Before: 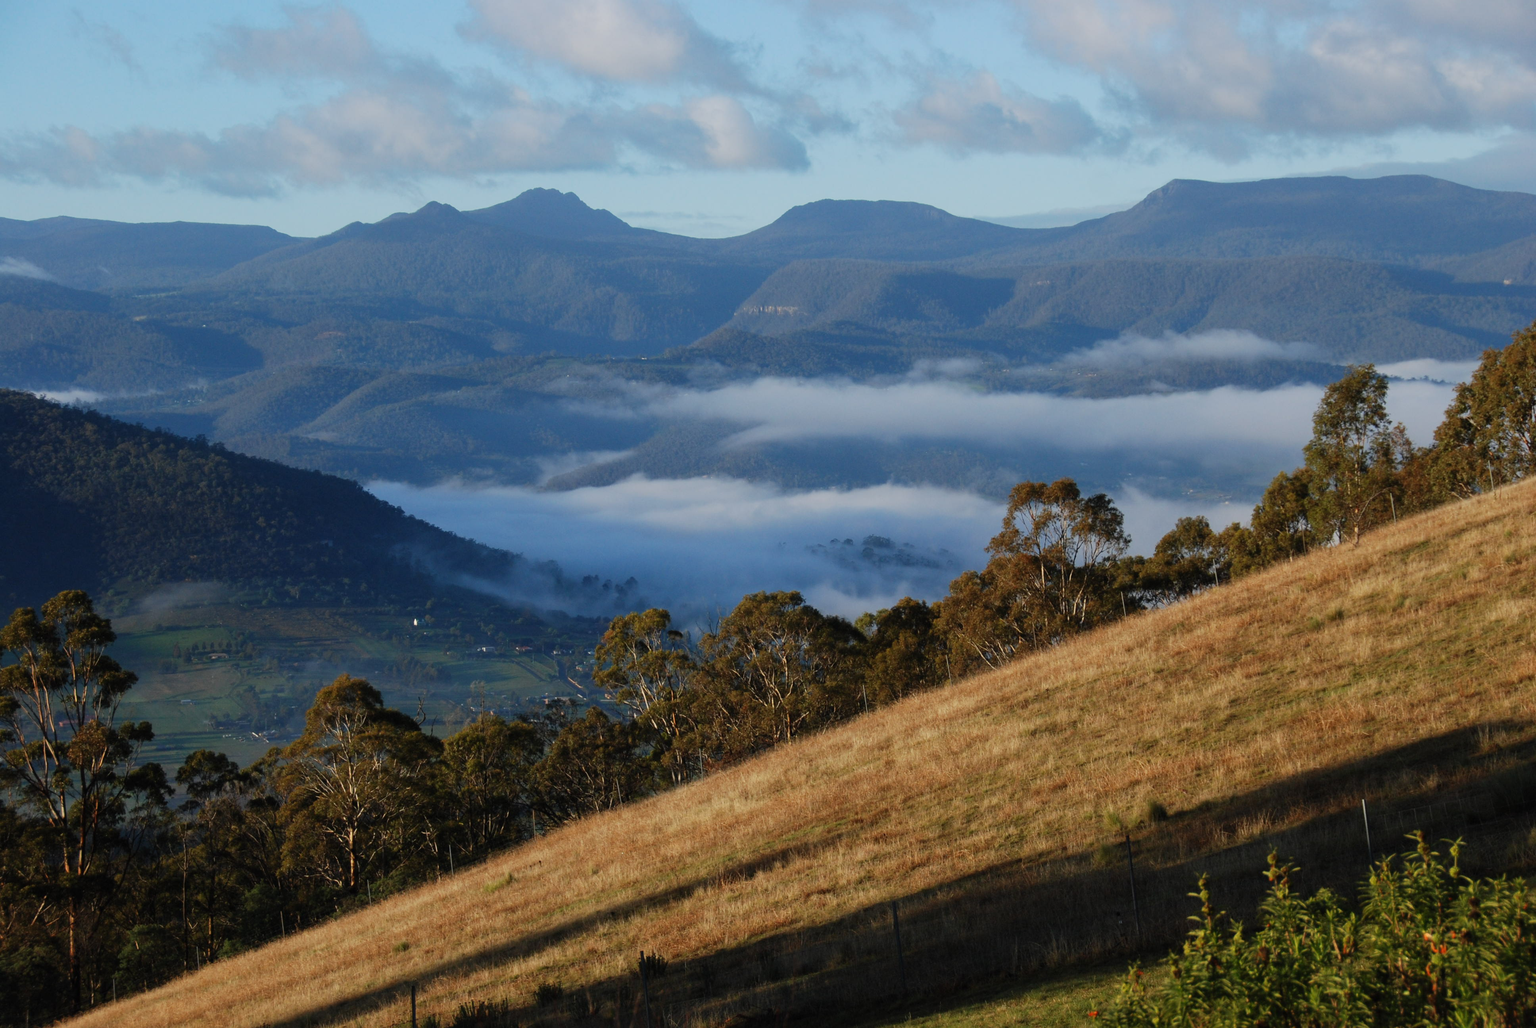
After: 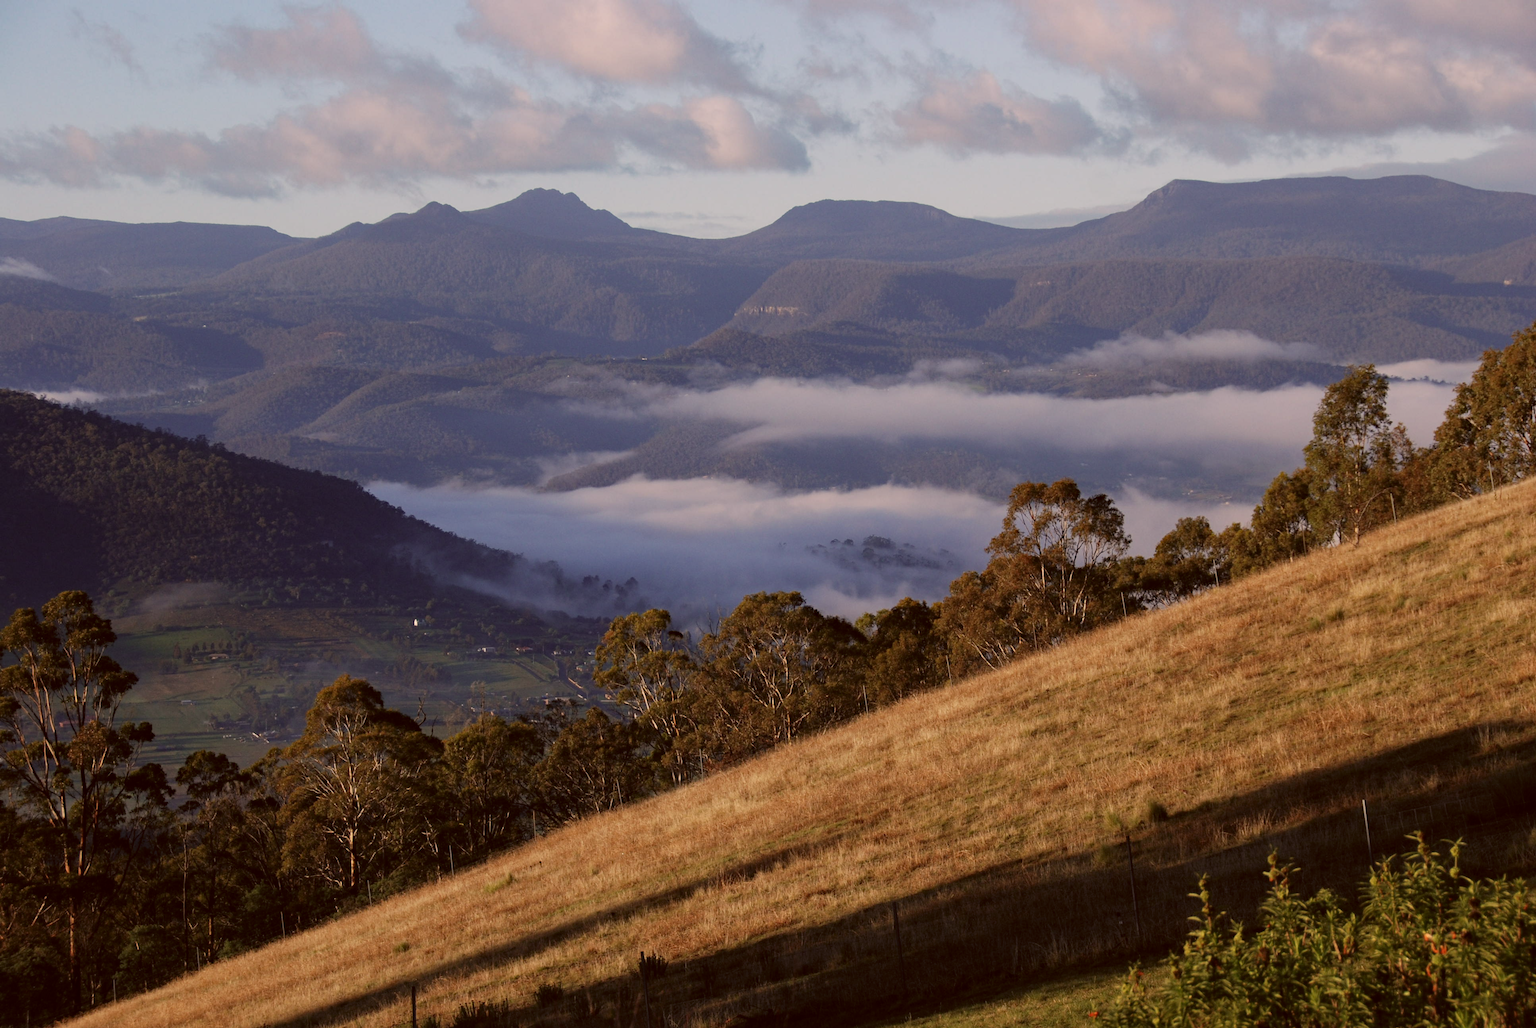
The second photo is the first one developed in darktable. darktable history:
haze removal: compatibility mode true, adaptive false
color correction: highlights a* 10.22, highlights b* 9.7, shadows a* 9.1, shadows b* 8.05, saturation 0.811
